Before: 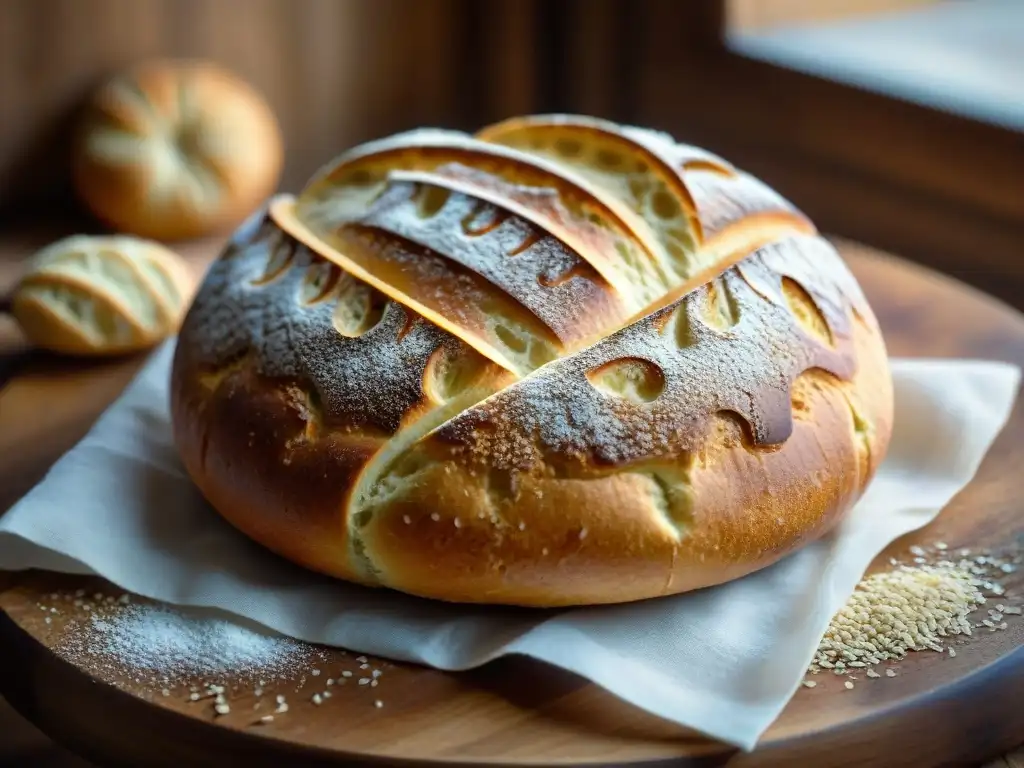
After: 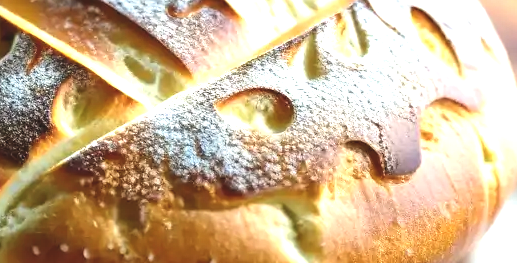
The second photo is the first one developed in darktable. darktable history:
exposure: black level correction -0.005, exposure 1.008 EV, compensate highlight preservation false
crop: left 36.319%, top 35.126%, right 13.109%, bottom 30.574%
